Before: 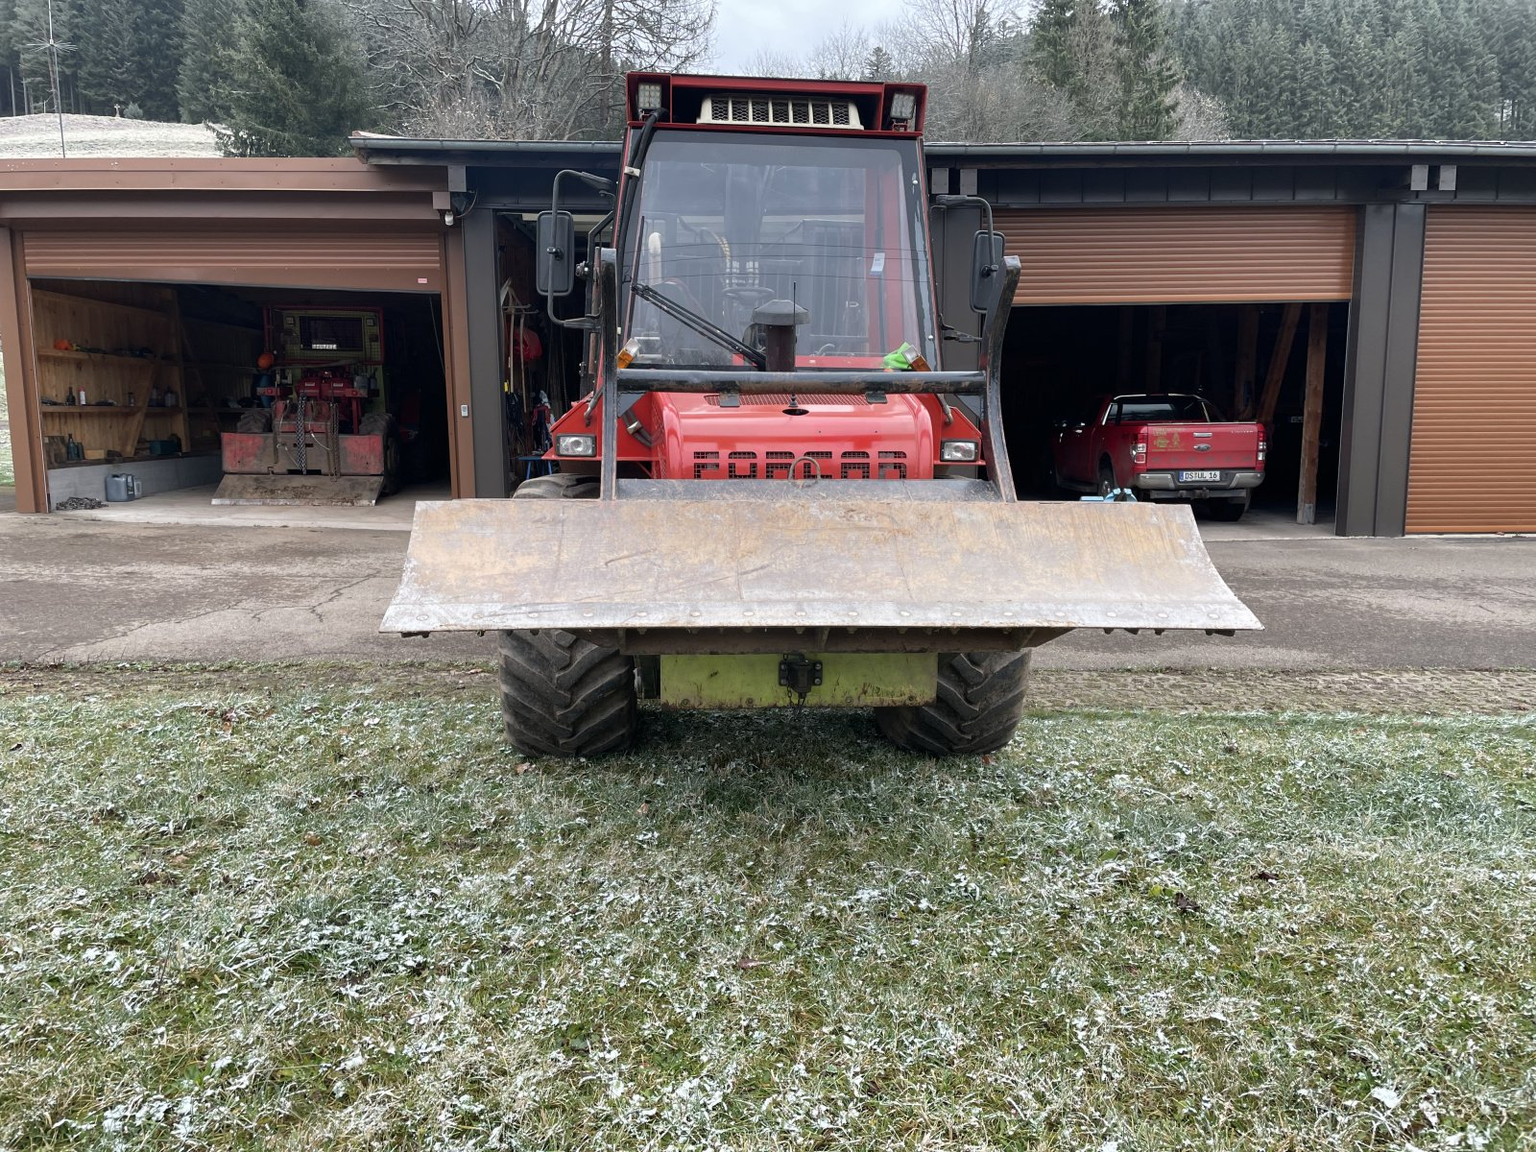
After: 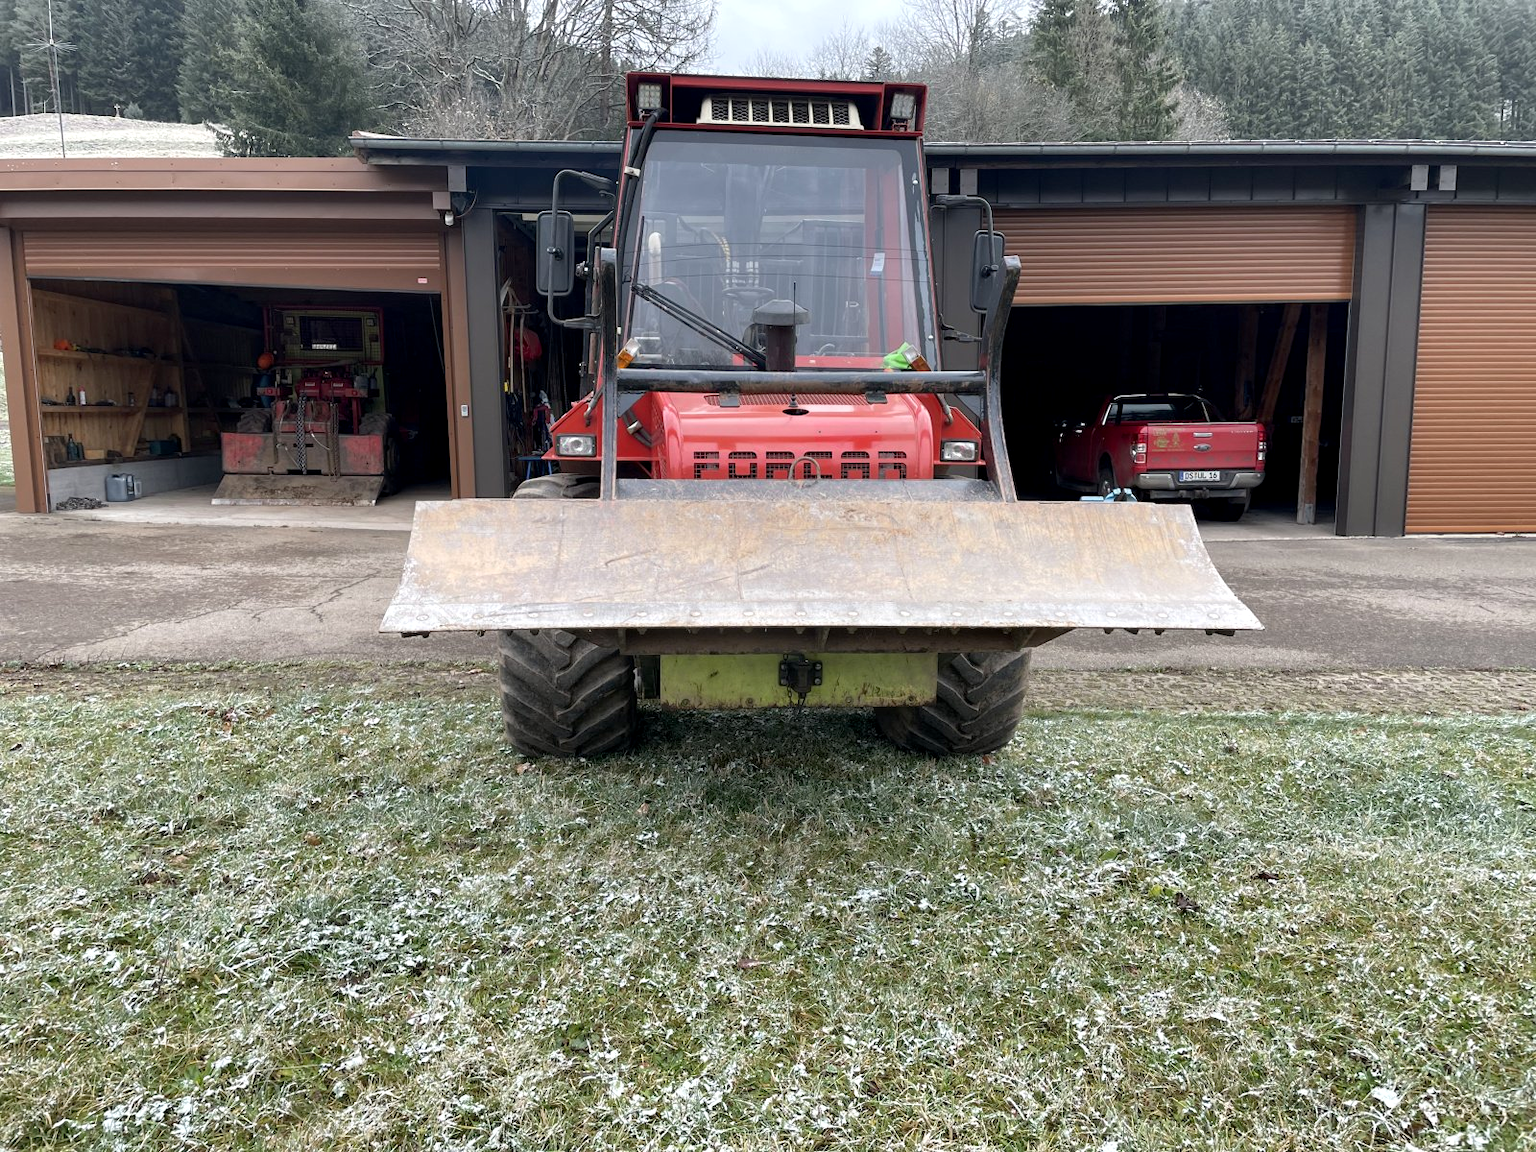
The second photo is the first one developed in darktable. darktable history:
exposure: black level correction 0.002, exposure 0.148 EV, compensate highlight preservation false
